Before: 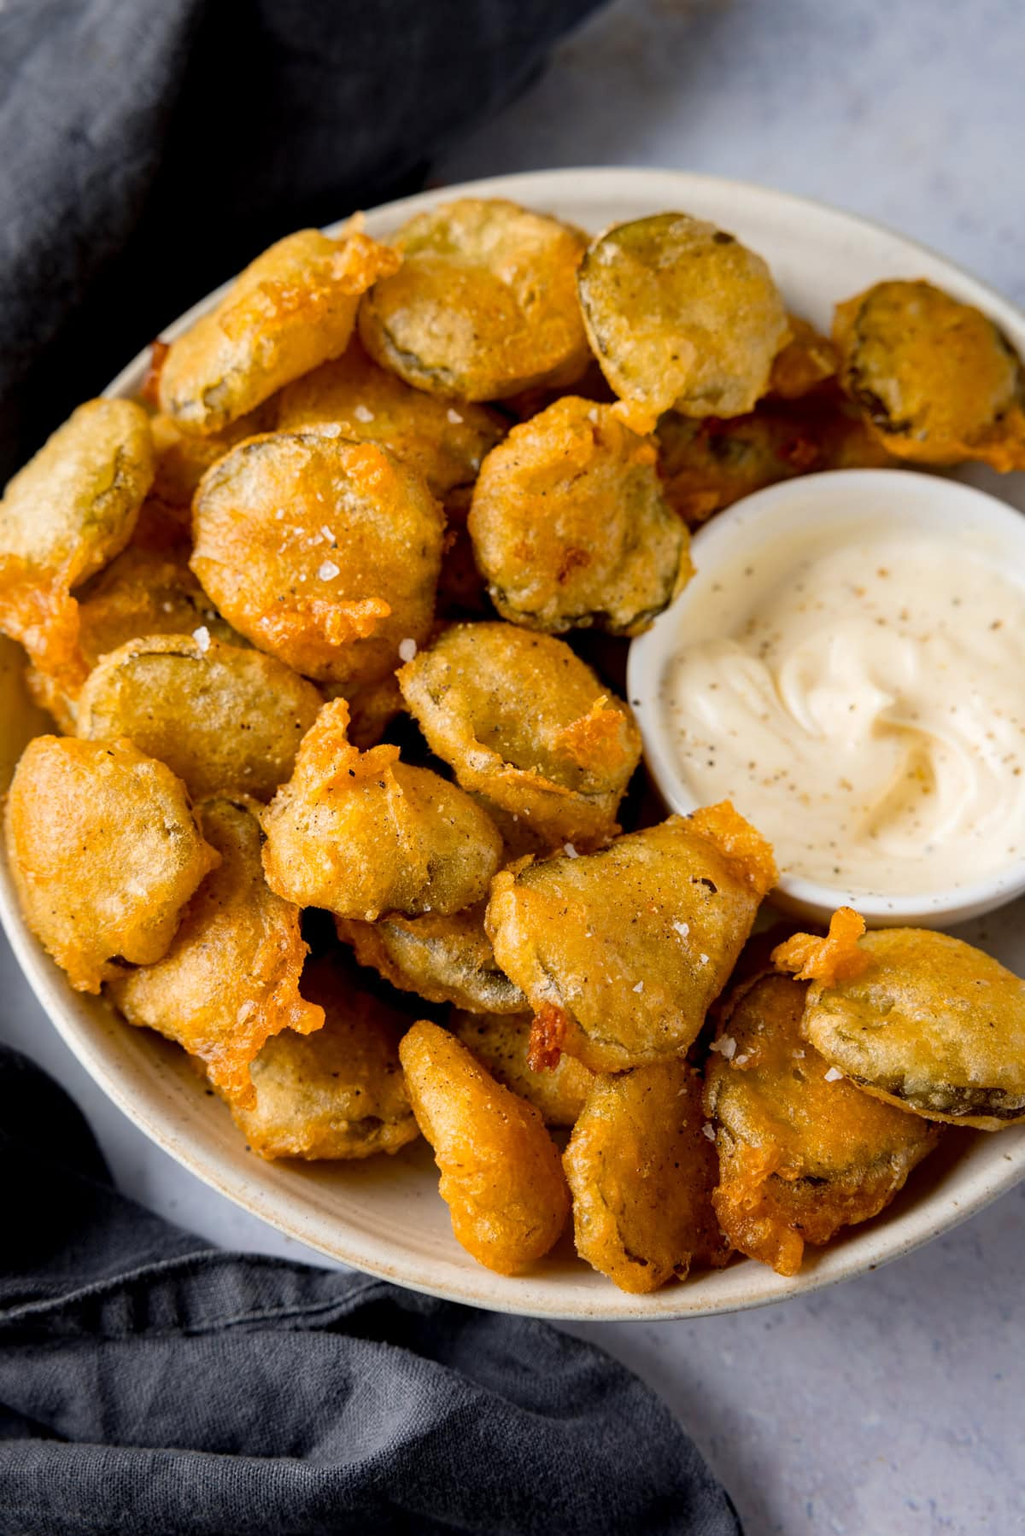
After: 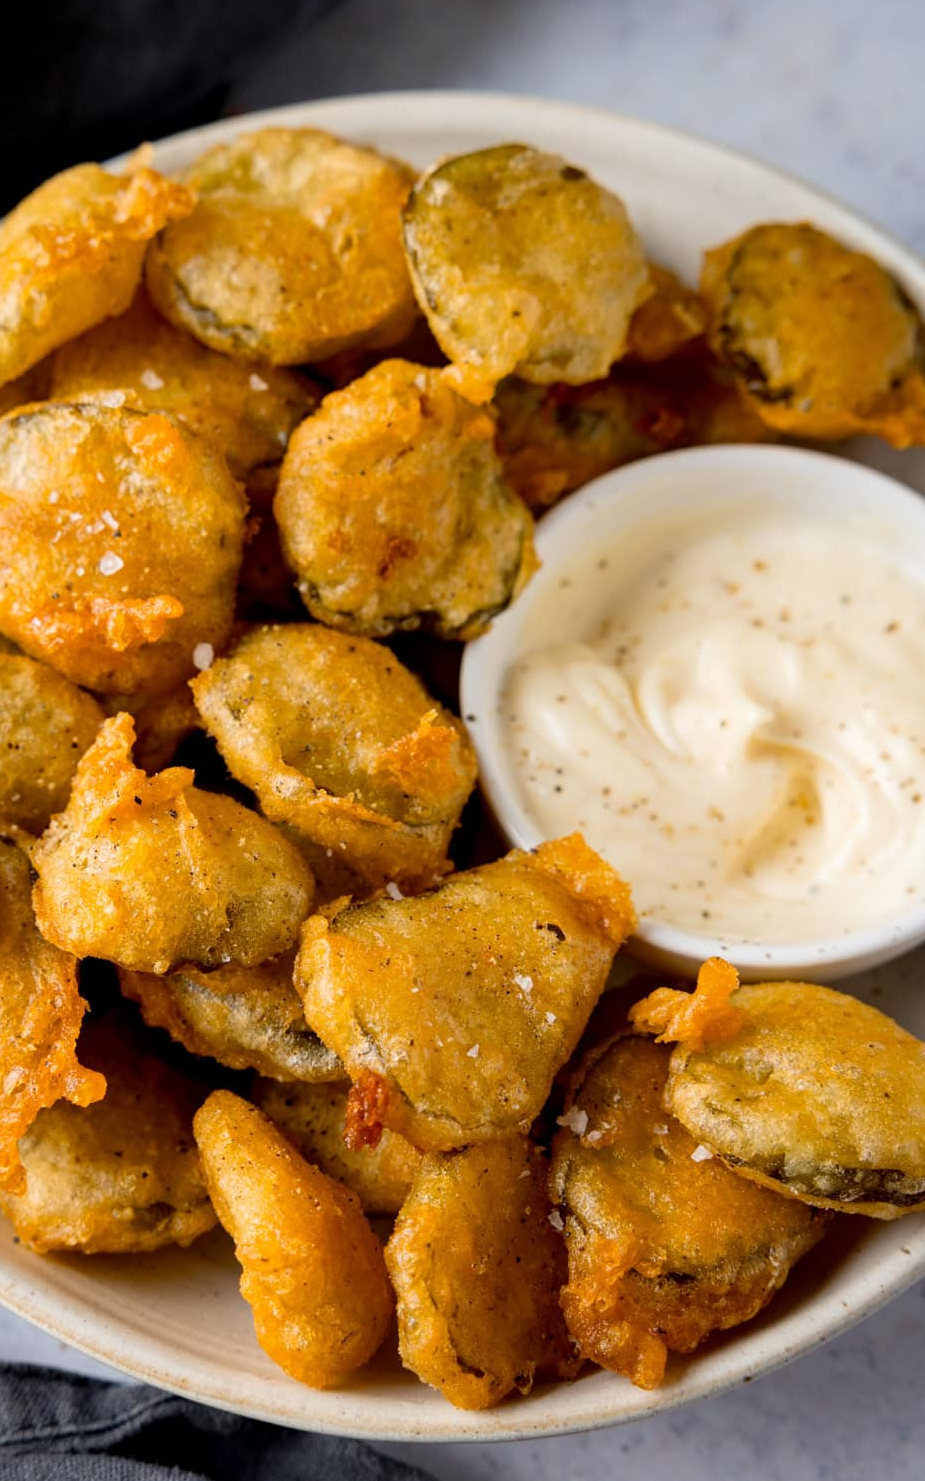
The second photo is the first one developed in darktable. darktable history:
crop: left 22.838%, top 5.868%, bottom 11.802%
